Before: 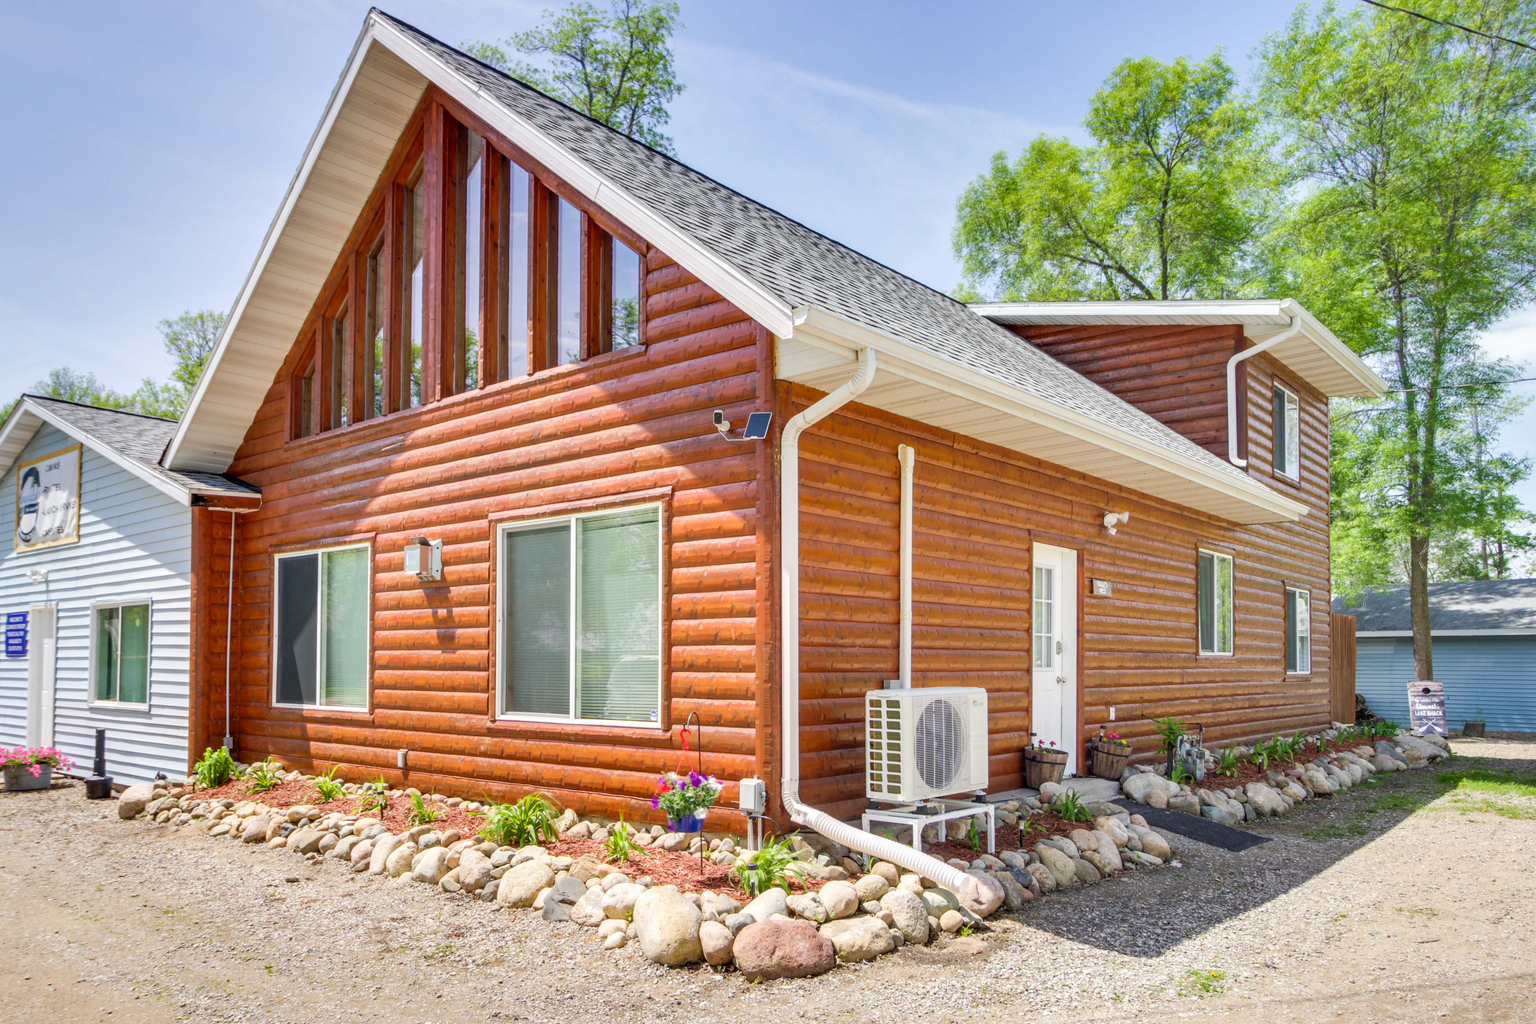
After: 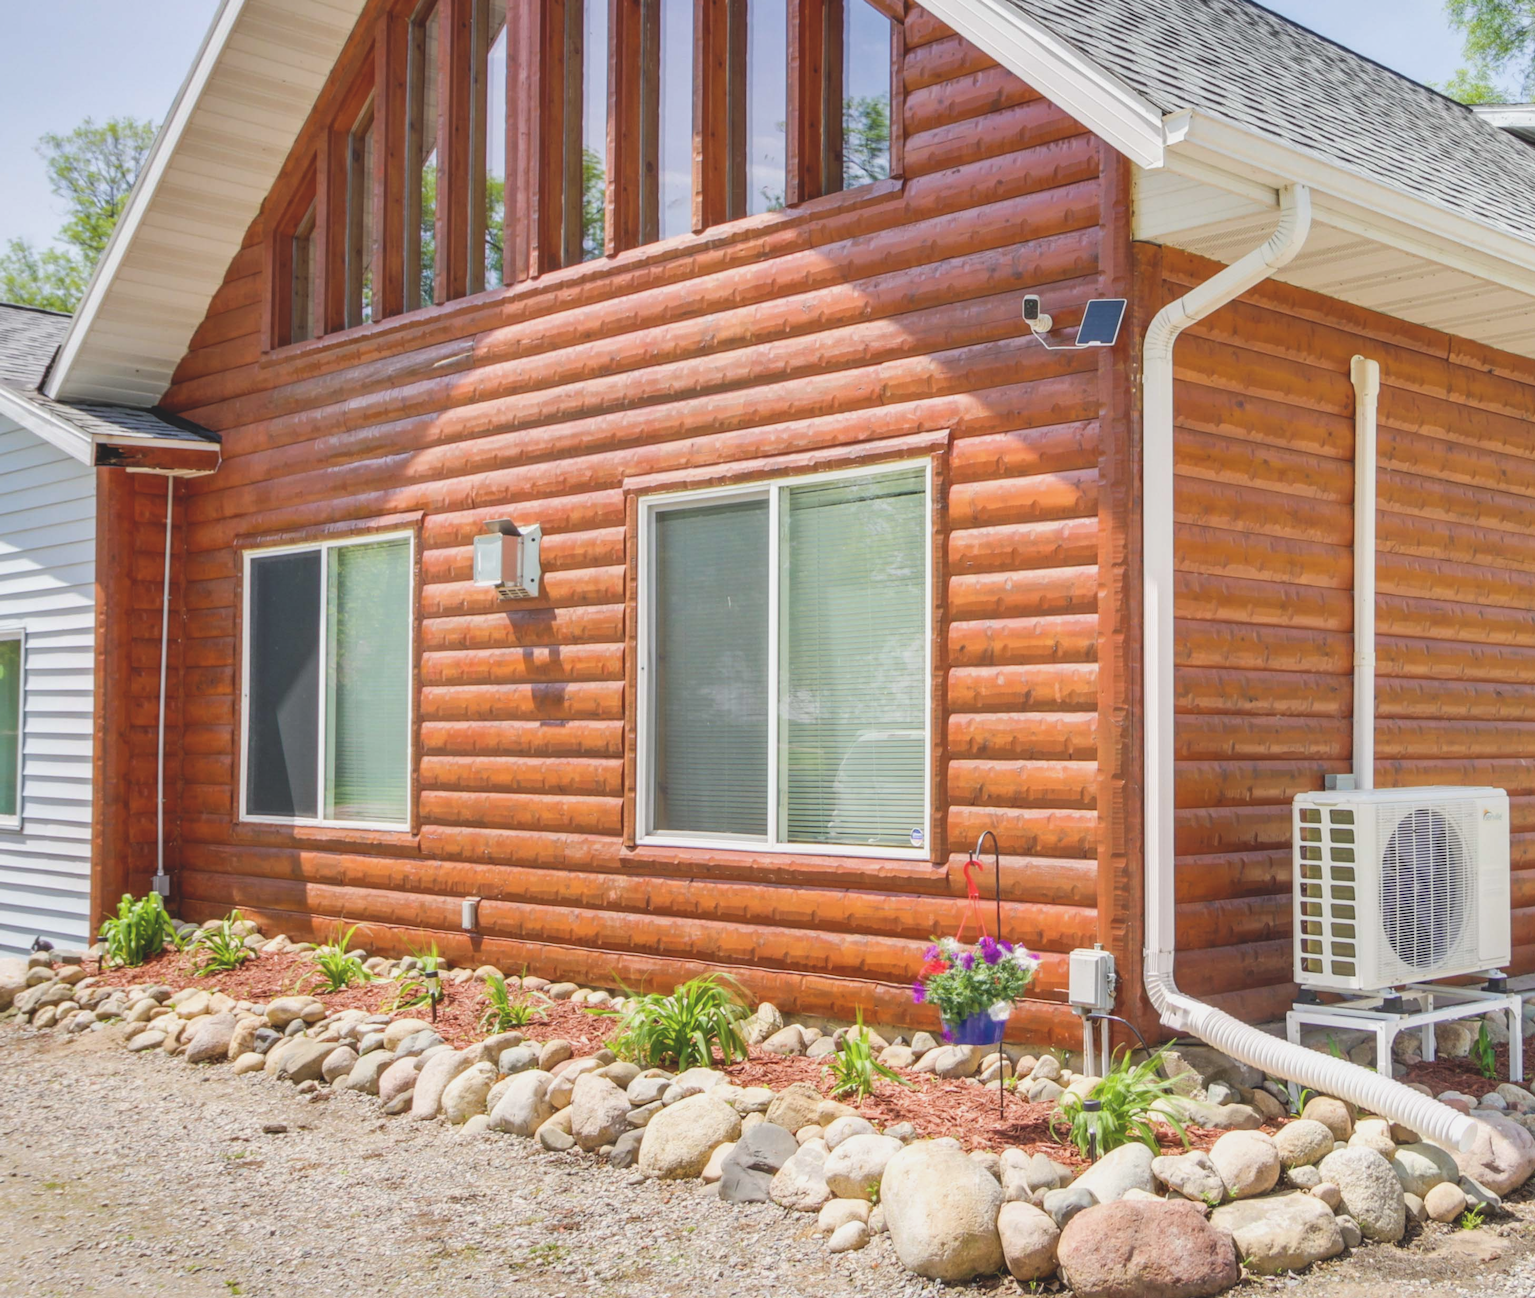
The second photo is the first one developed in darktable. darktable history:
crop: left 8.966%, top 23.852%, right 34.699%, bottom 4.703%
color balance: lift [1.01, 1, 1, 1], gamma [1.097, 1, 1, 1], gain [0.85, 1, 1, 1]
